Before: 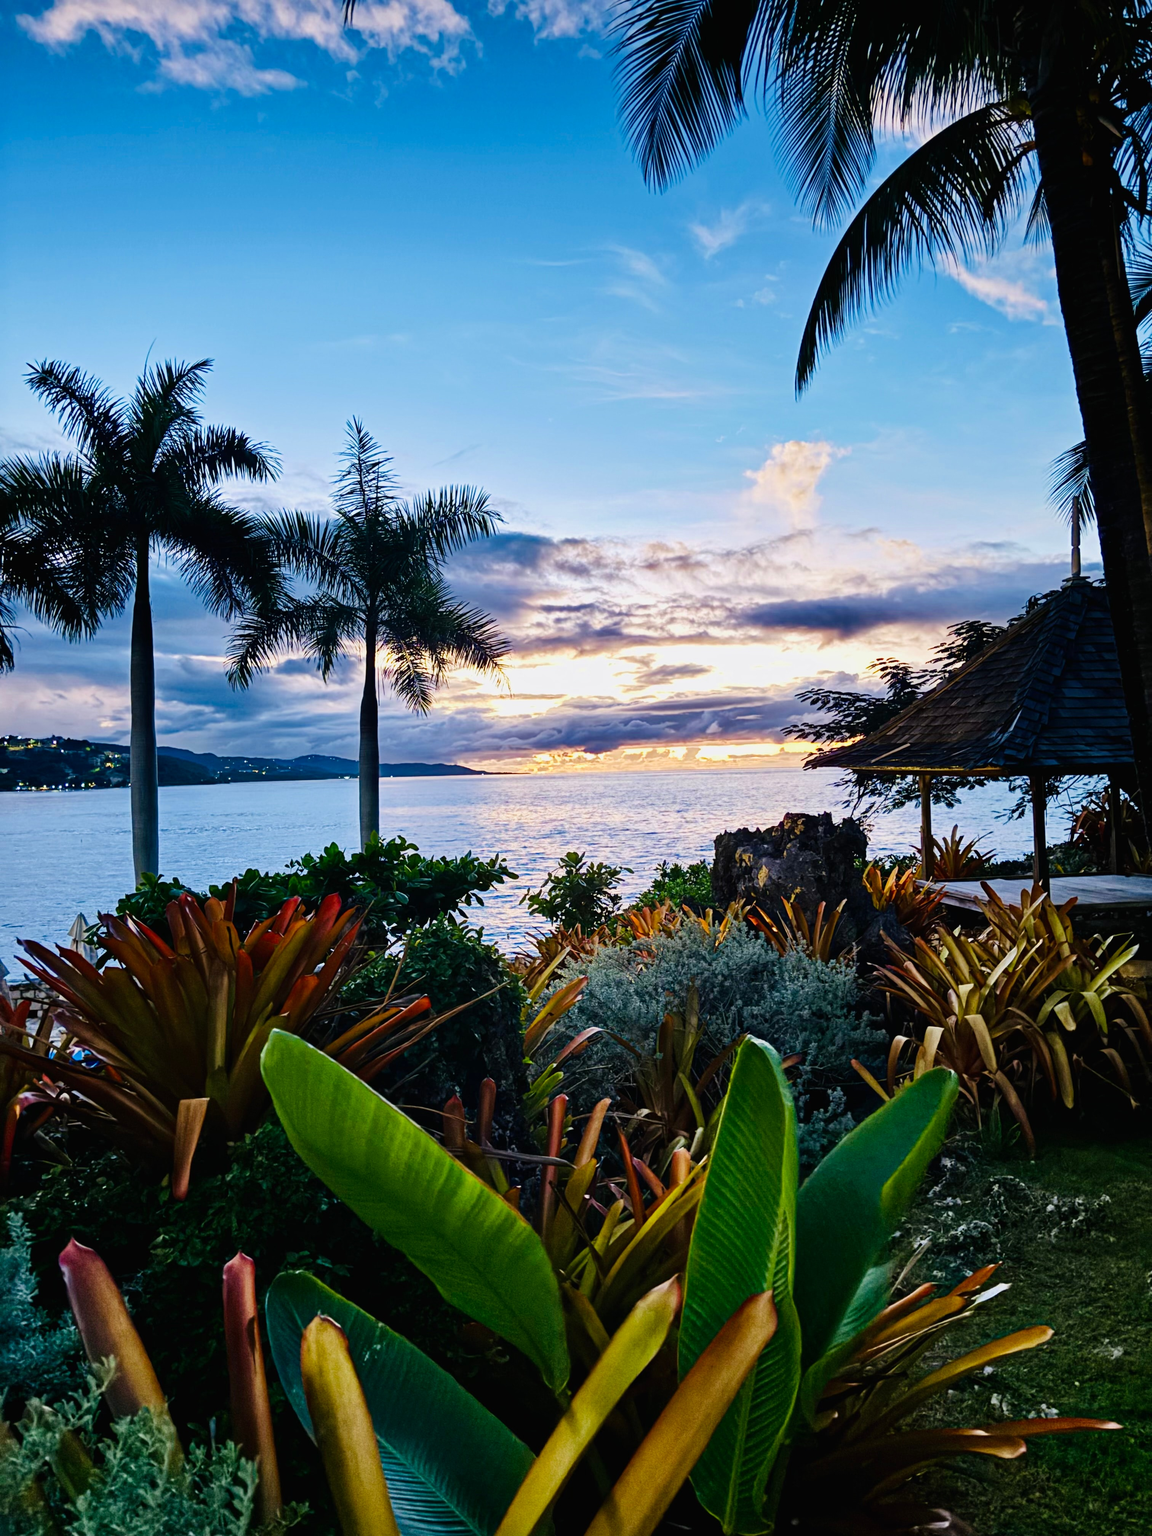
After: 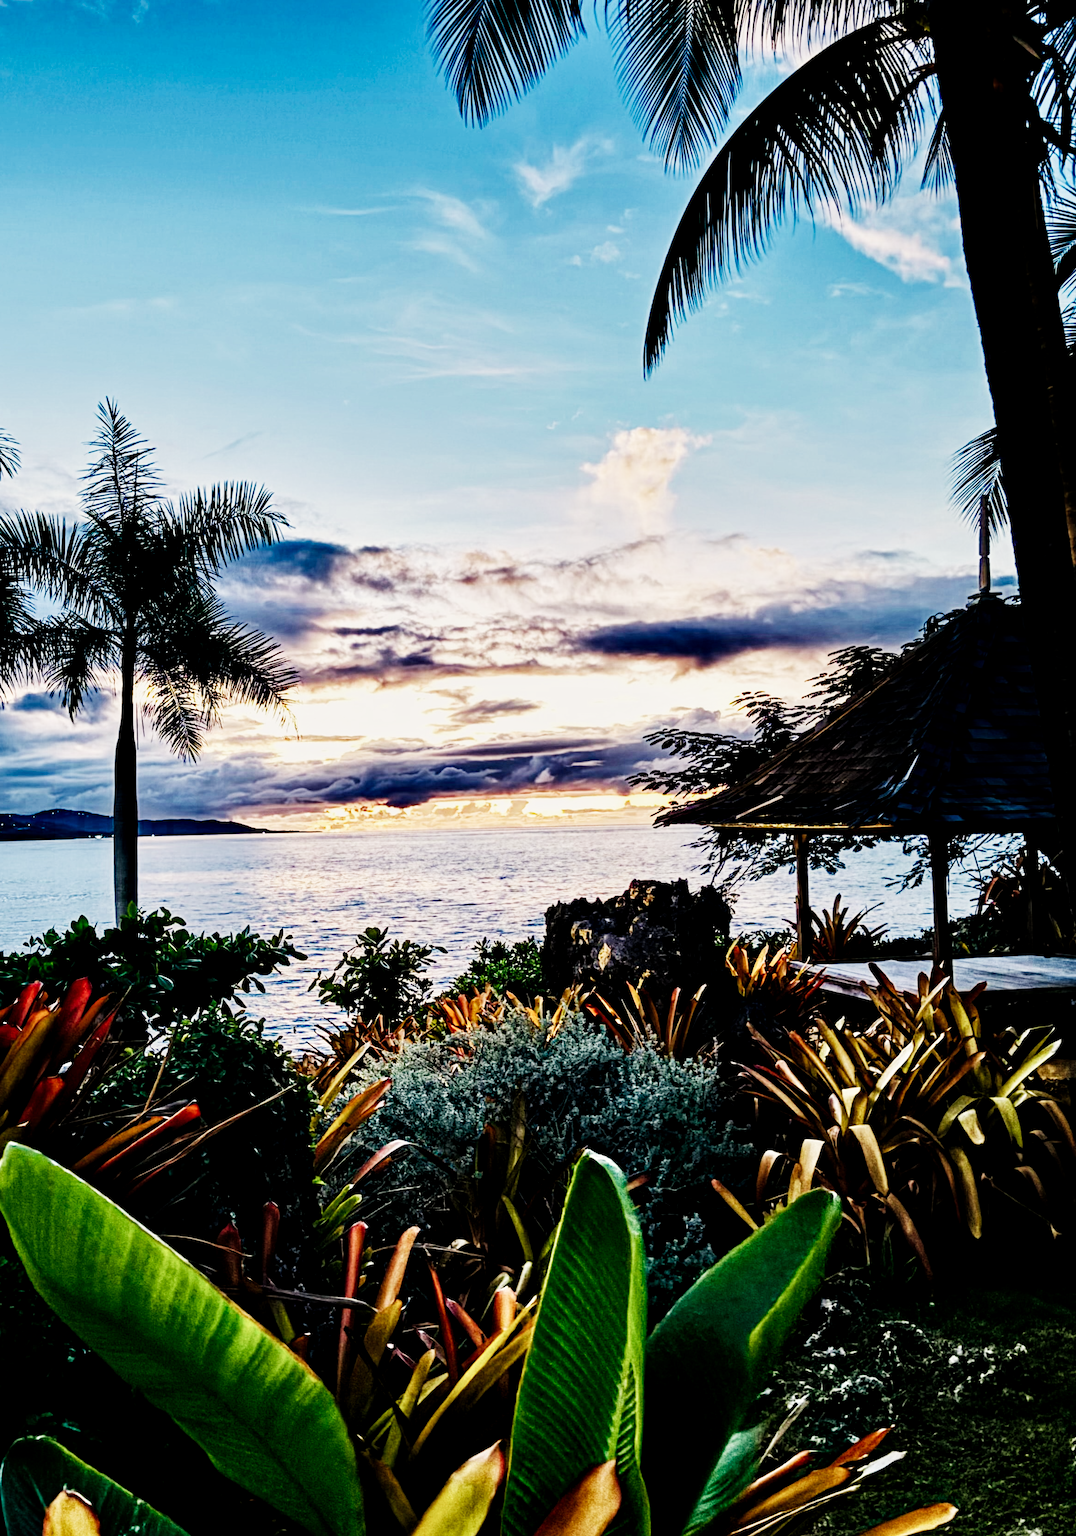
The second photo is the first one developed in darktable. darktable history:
crop: left 23.095%, top 5.827%, bottom 11.854%
sigmoid: contrast 1.8, skew -0.2, preserve hue 0%, red attenuation 0.1, red rotation 0.035, green attenuation 0.1, green rotation -0.017, blue attenuation 0.15, blue rotation -0.052, base primaries Rec2020
contrast equalizer: y [[0.601, 0.6, 0.598, 0.598, 0.6, 0.601], [0.5 ×6], [0.5 ×6], [0 ×6], [0 ×6]]
white balance: red 1.045, blue 0.932
levels: mode automatic
rgb levels: preserve colors max RGB
local contrast: highlights 100%, shadows 100%, detail 120%, midtone range 0.2
